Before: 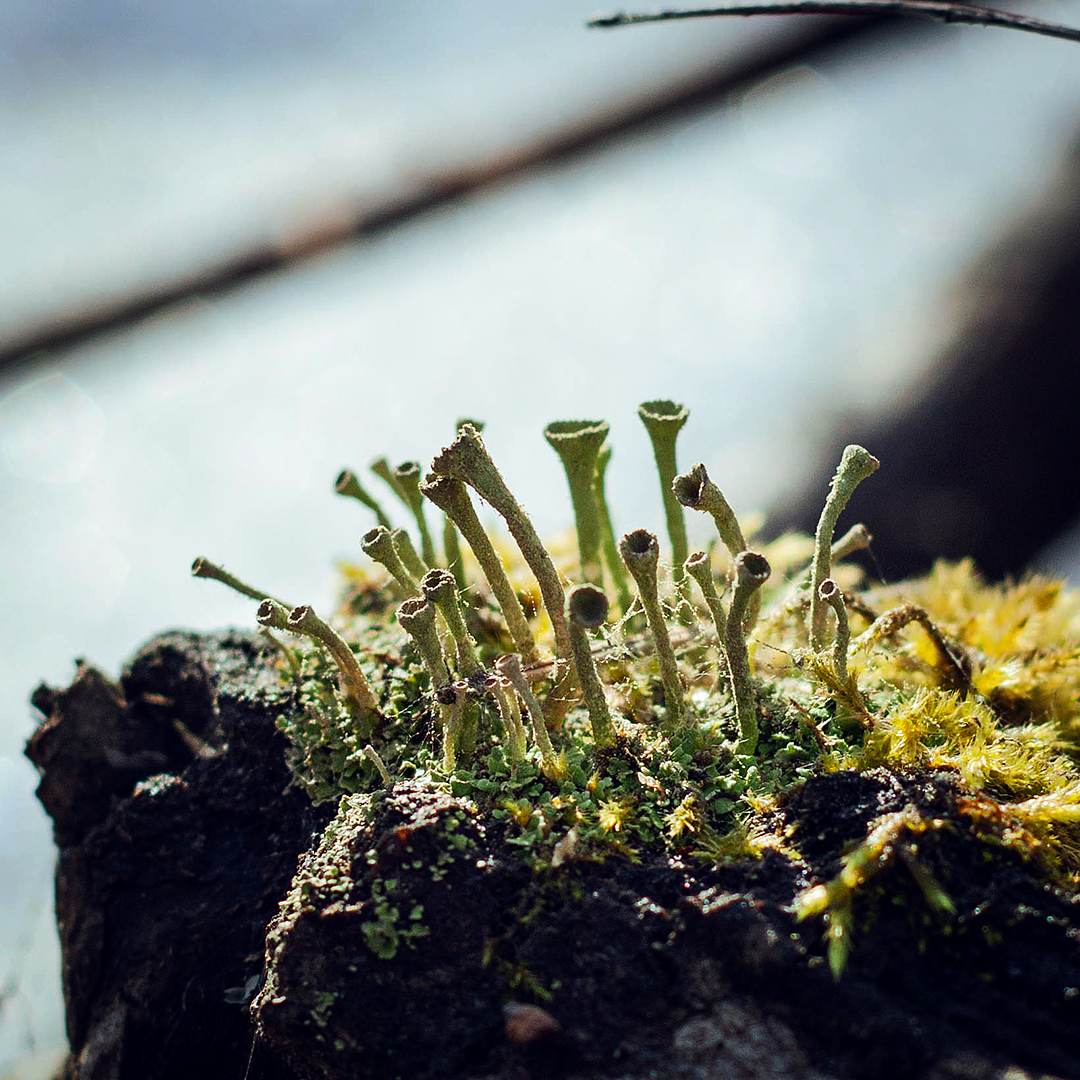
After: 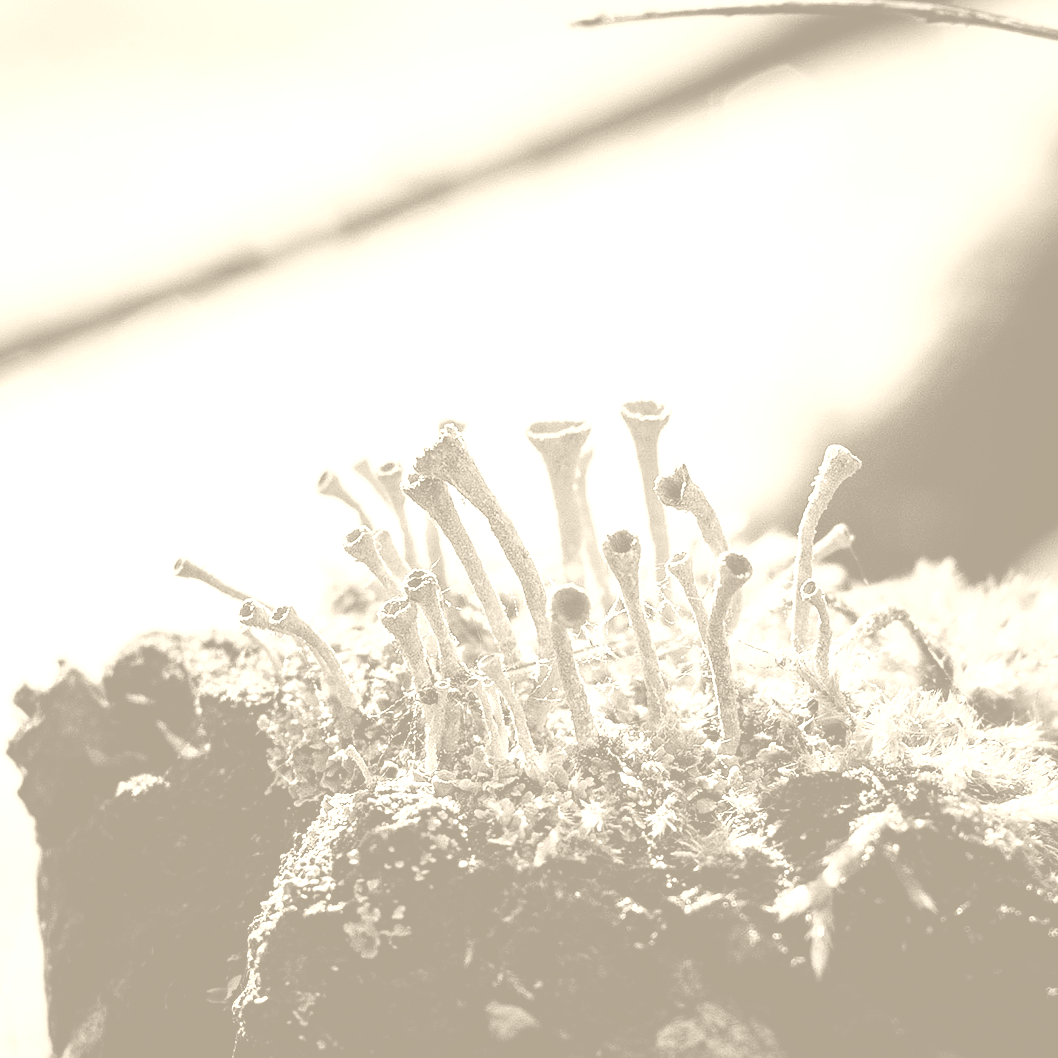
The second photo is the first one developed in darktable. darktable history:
white balance: red 1.045, blue 0.932
crop: left 1.743%, right 0.268%, bottom 2.011%
filmic rgb: black relative exposure -7.65 EV, white relative exposure 4.56 EV, hardness 3.61
colorize: hue 36°, saturation 71%, lightness 80.79%
